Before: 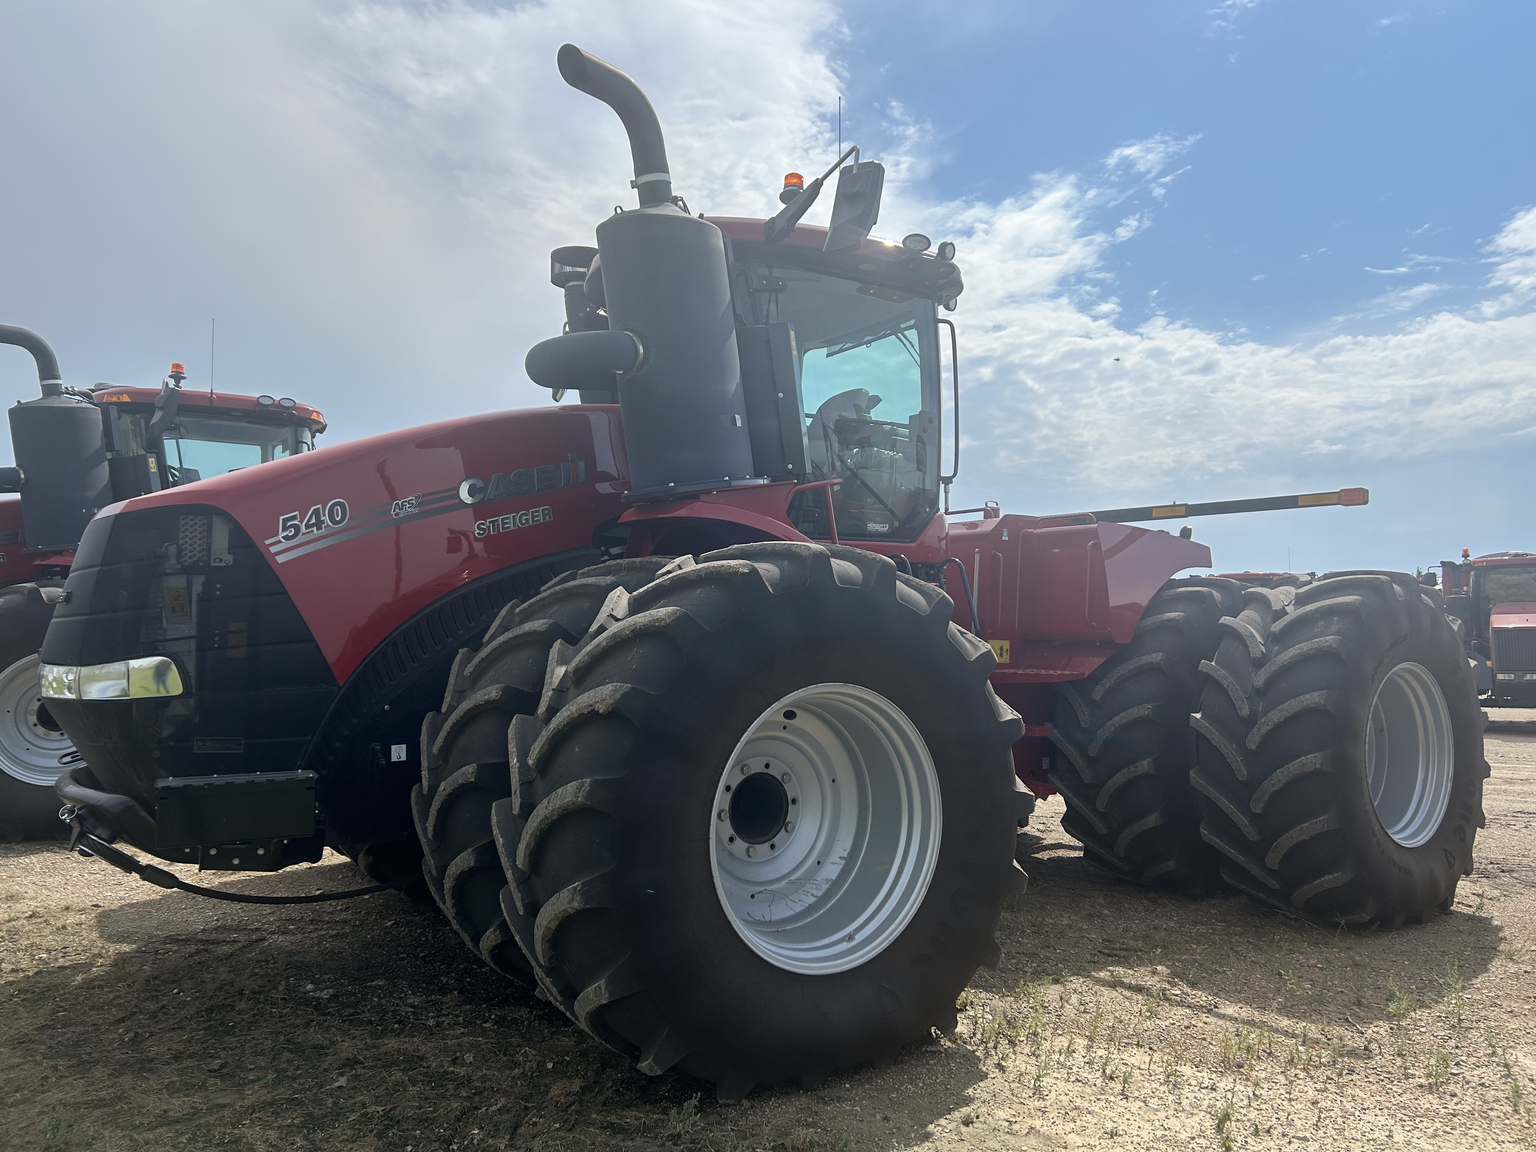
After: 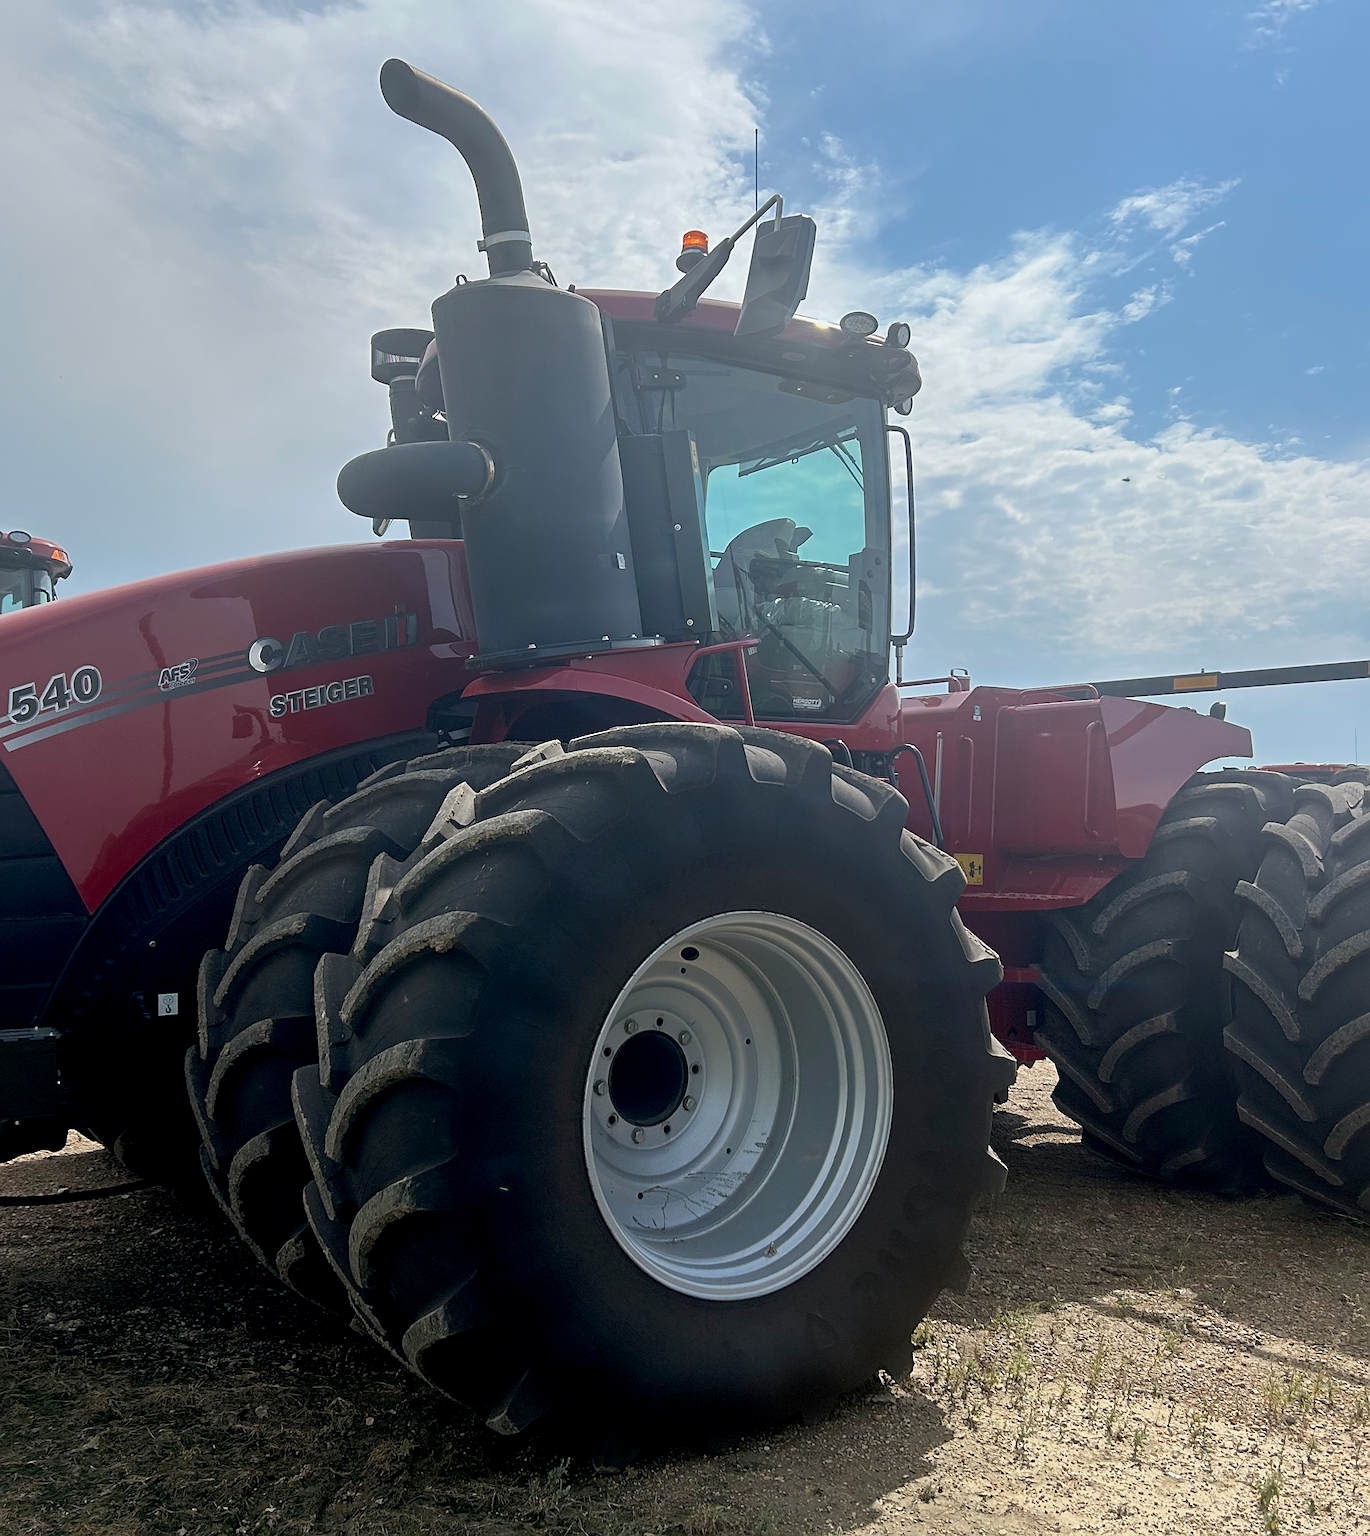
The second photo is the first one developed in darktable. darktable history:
exposure: black level correction 0.009, exposure -0.162 EV, compensate highlight preservation false
sharpen: on, module defaults
crop and rotate: left 17.779%, right 15.322%
